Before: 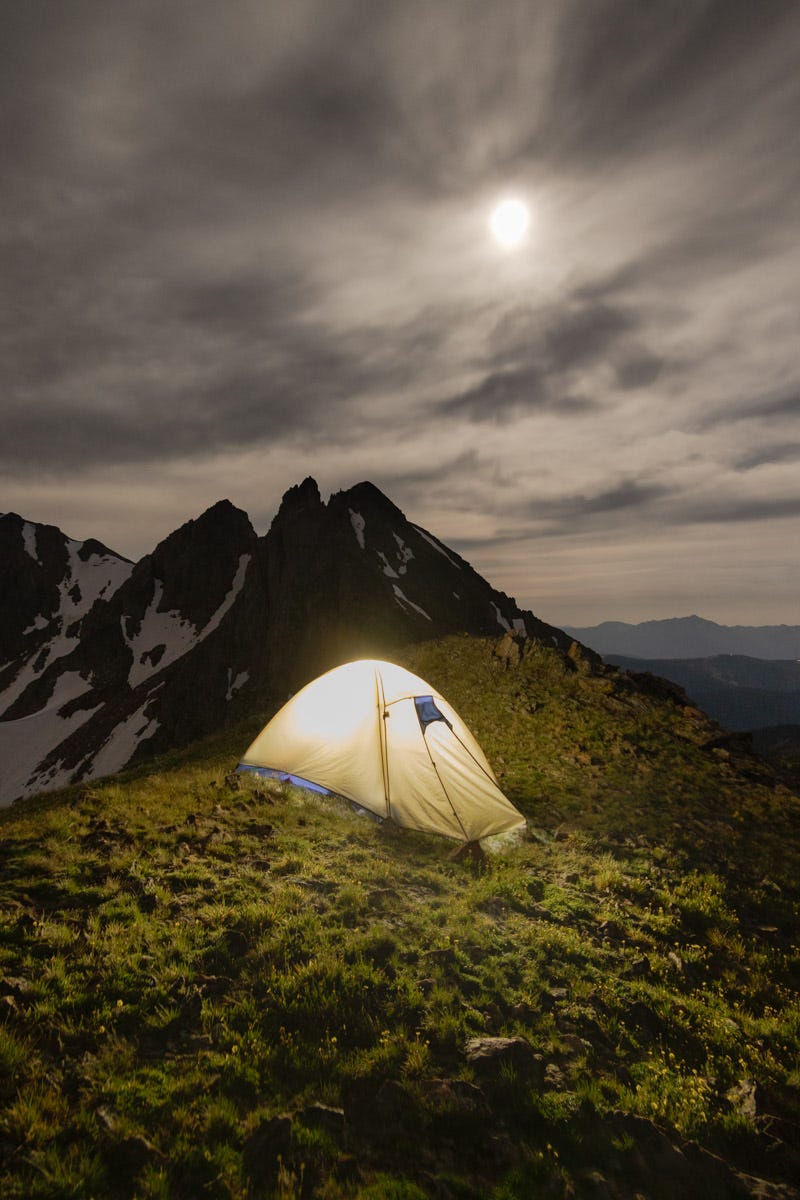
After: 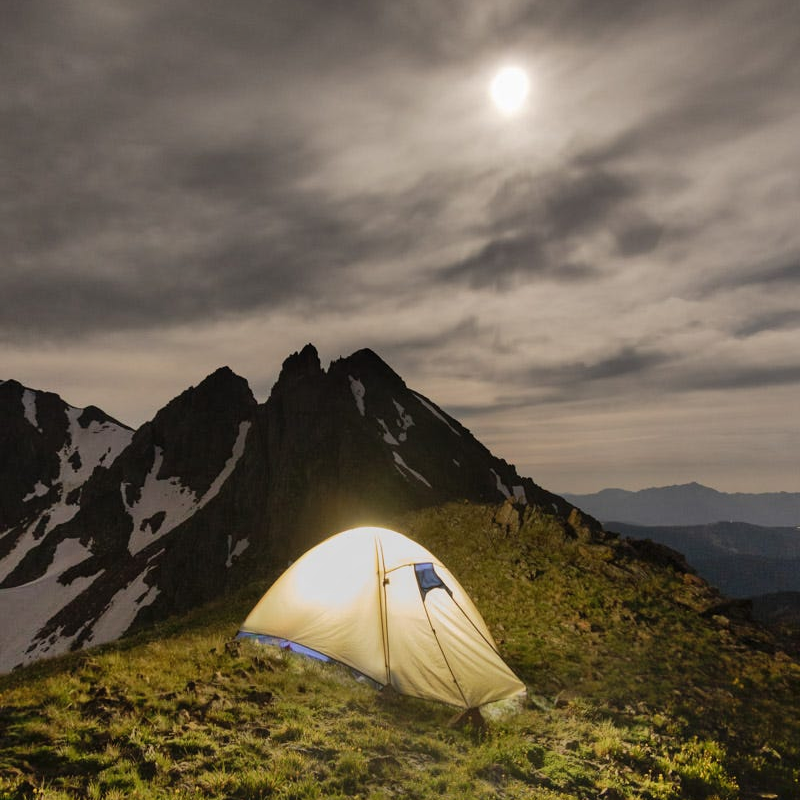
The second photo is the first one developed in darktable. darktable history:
shadows and highlights: soften with gaussian
crop: top 11.166%, bottom 22.168%
